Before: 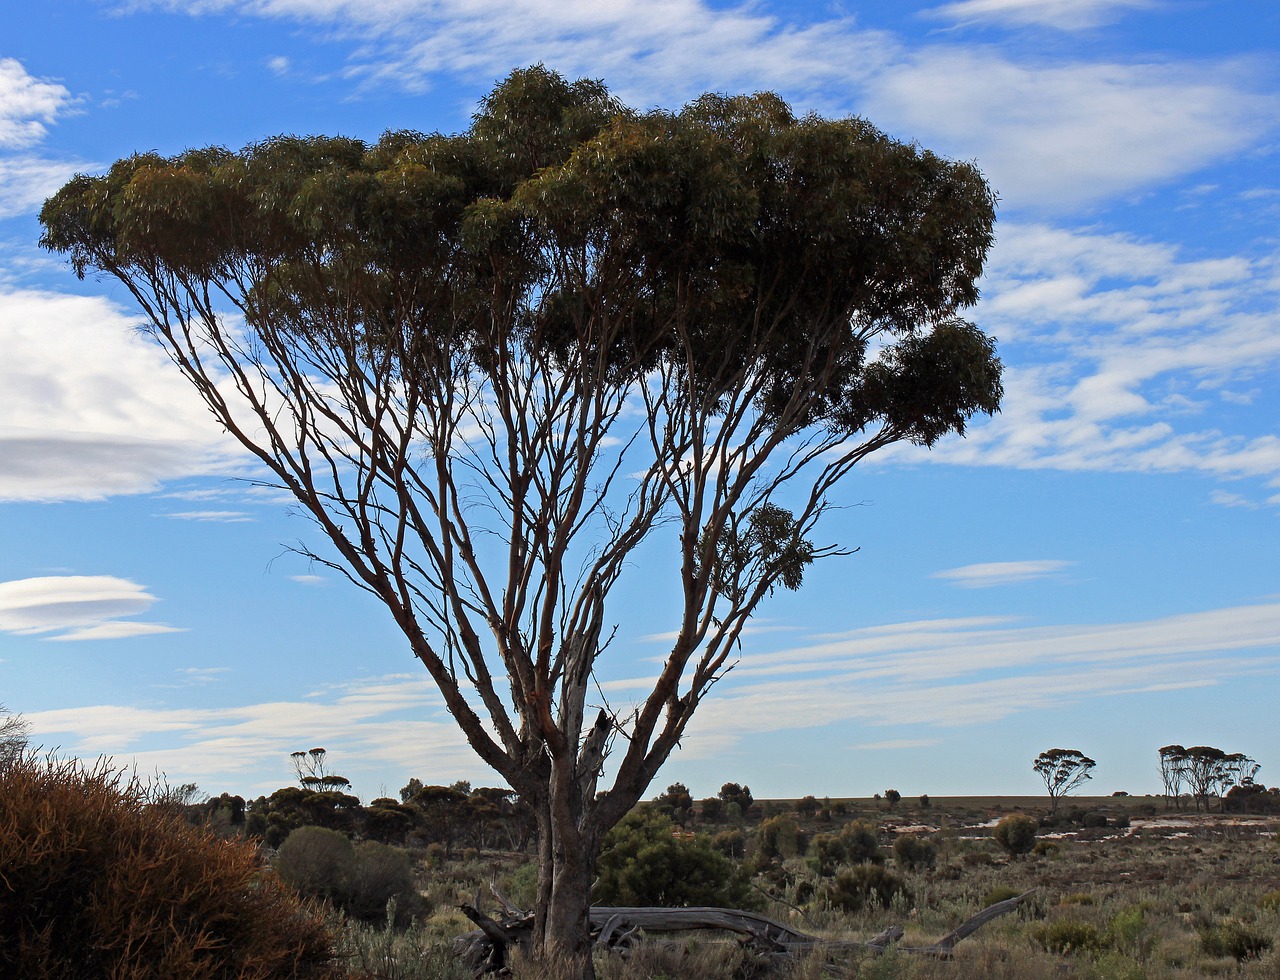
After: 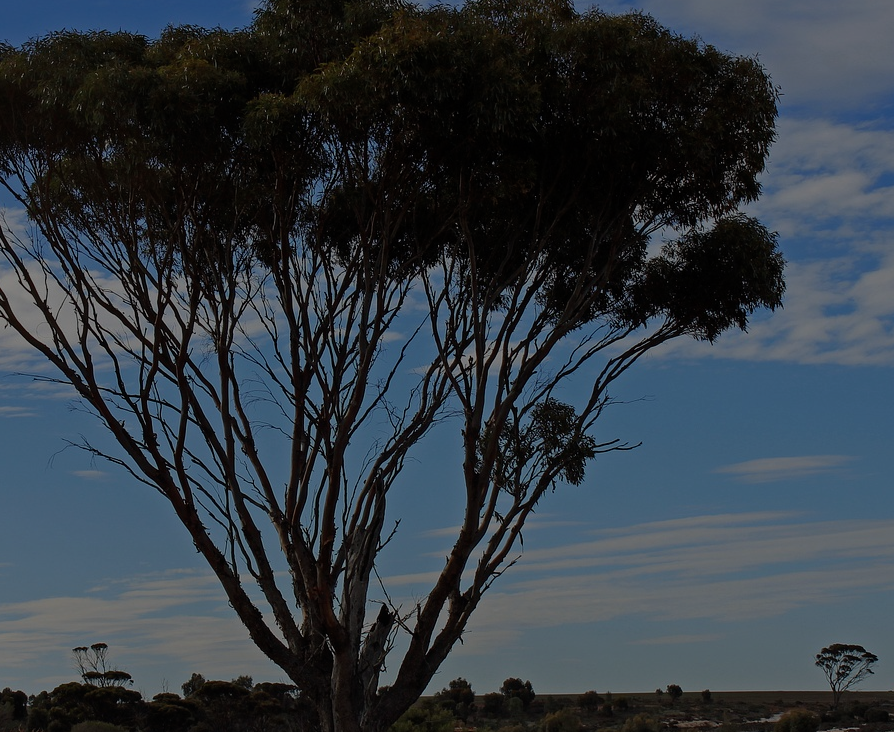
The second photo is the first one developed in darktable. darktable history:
crop and rotate: left 17.094%, top 10.83%, right 13.016%, bottom 14.4%
exposure: exposure -2.075 EV, compensate highlight preservation false
